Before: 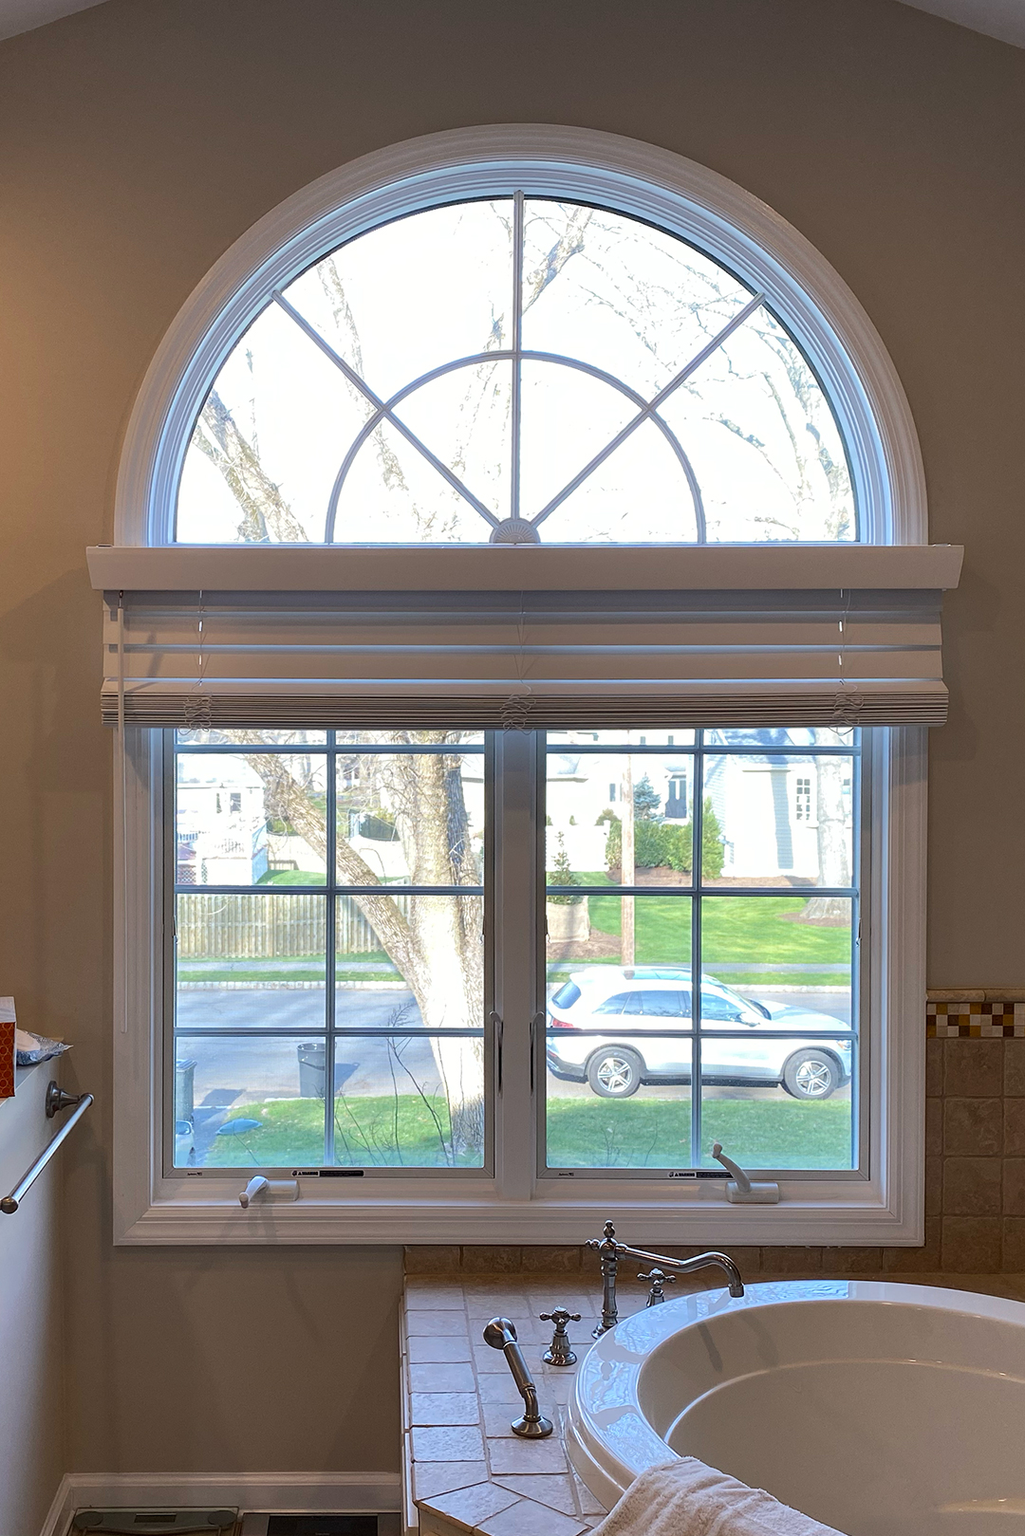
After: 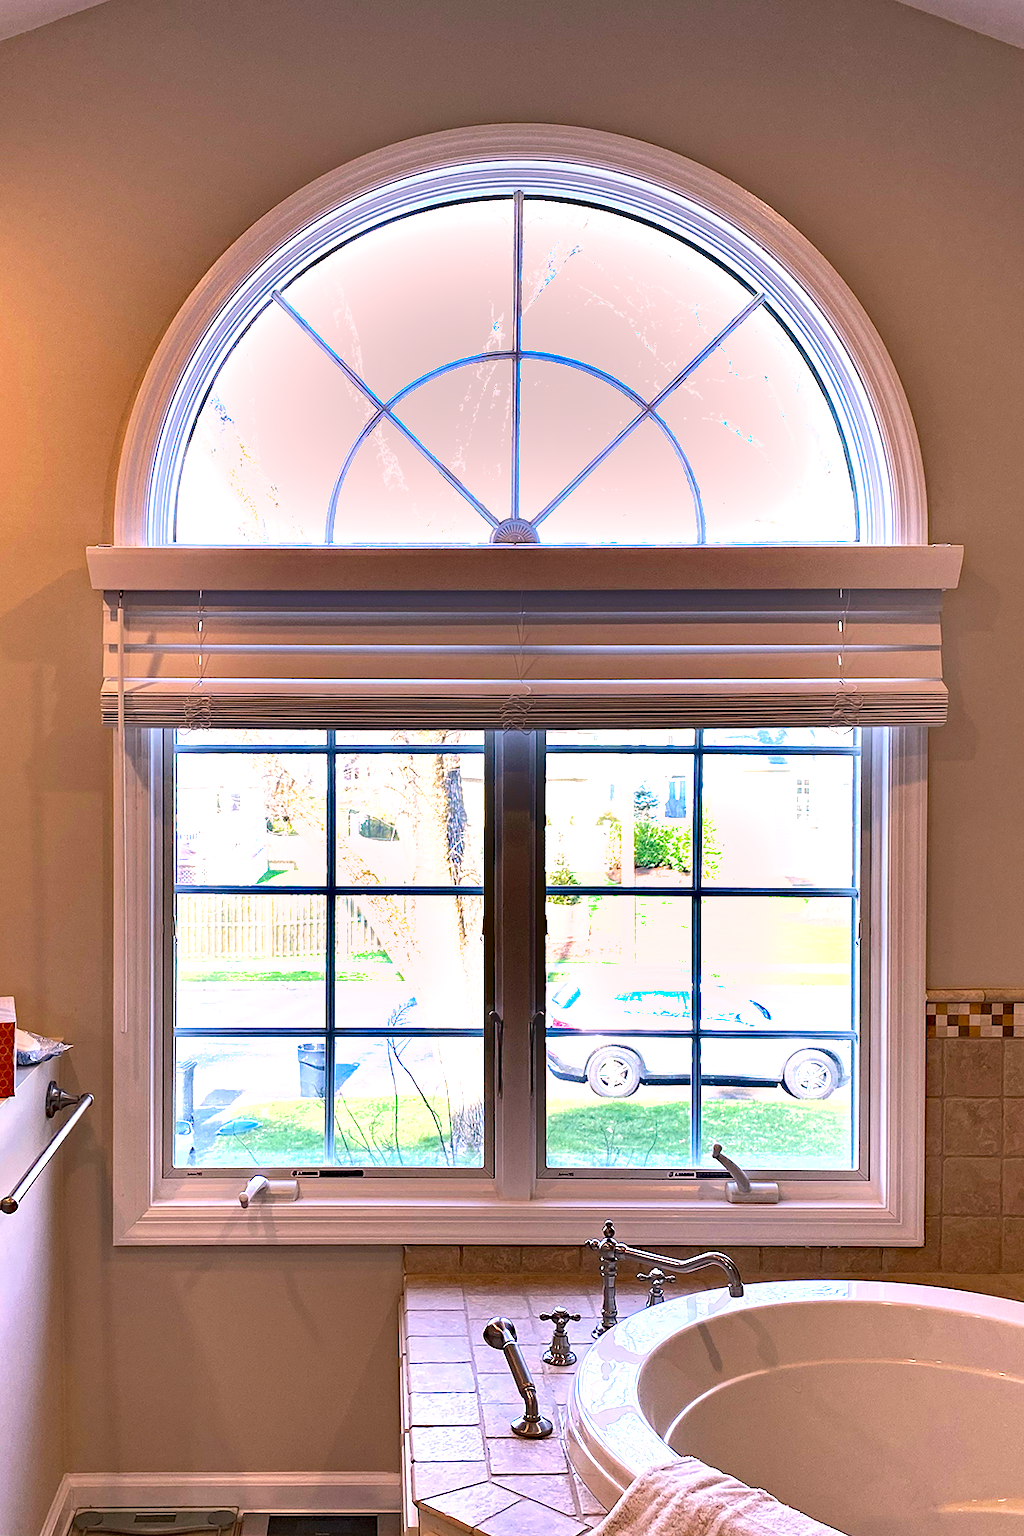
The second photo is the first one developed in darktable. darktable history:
shadows and highlights: highlights color adjustment 89.29%, low approximation 0.01, soften with gaussian
haze removal: strength 0.282, distance 0.245, compatibility mode true, adaptive false
color correction: highlights a* 14.69, highlights b* 4.69
exposure: black level correction 0, exposure 1.292 EV, compensate exposure bias true, compensate highlight preservation false
